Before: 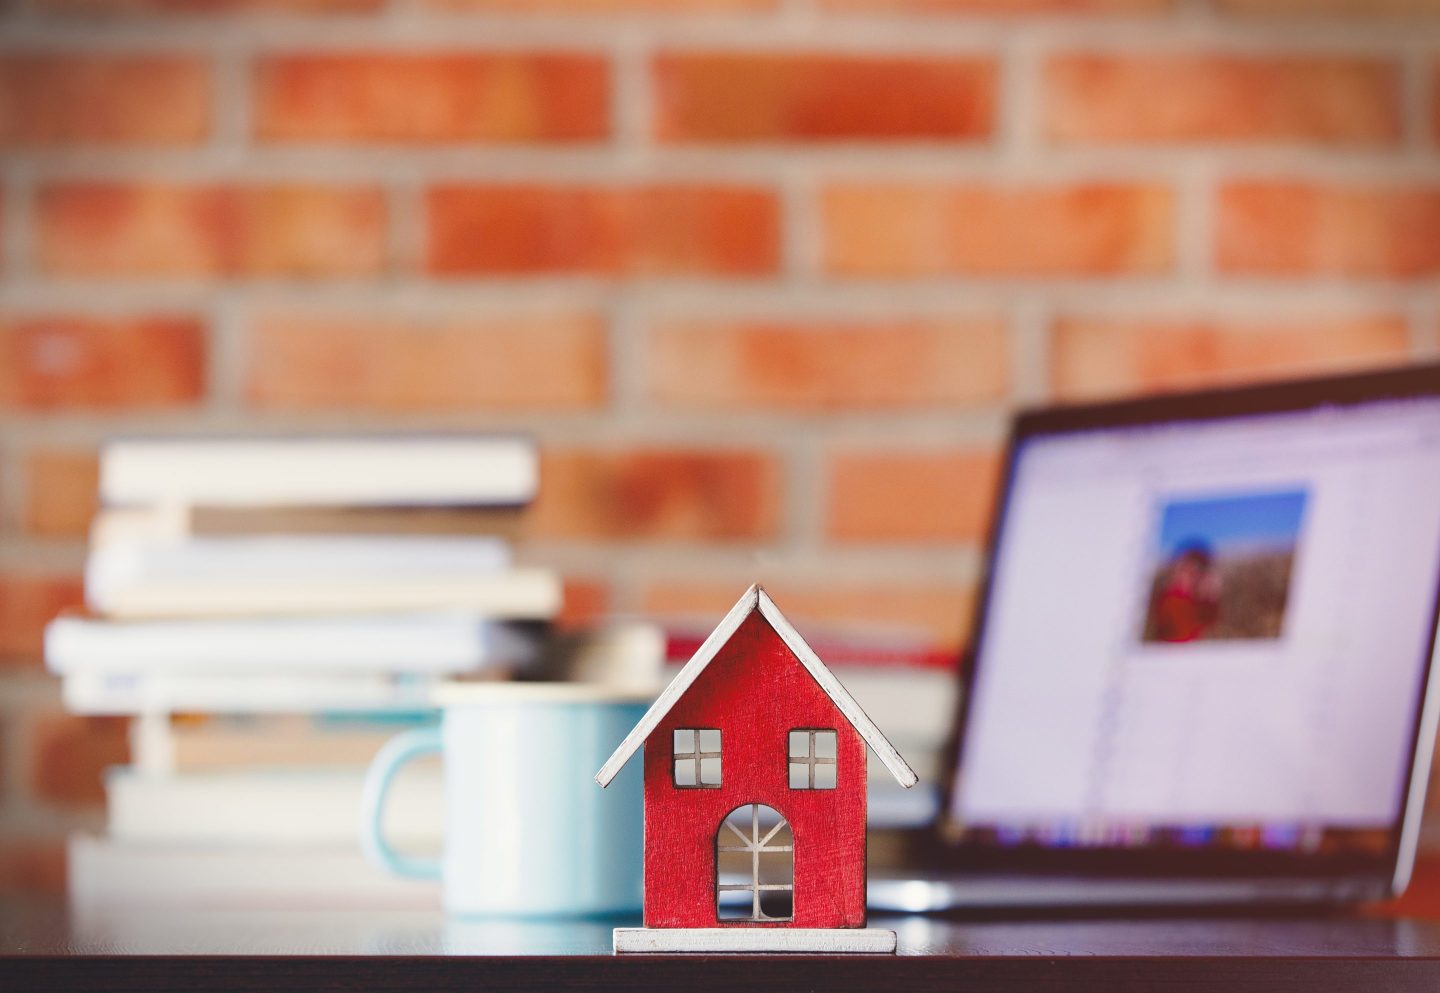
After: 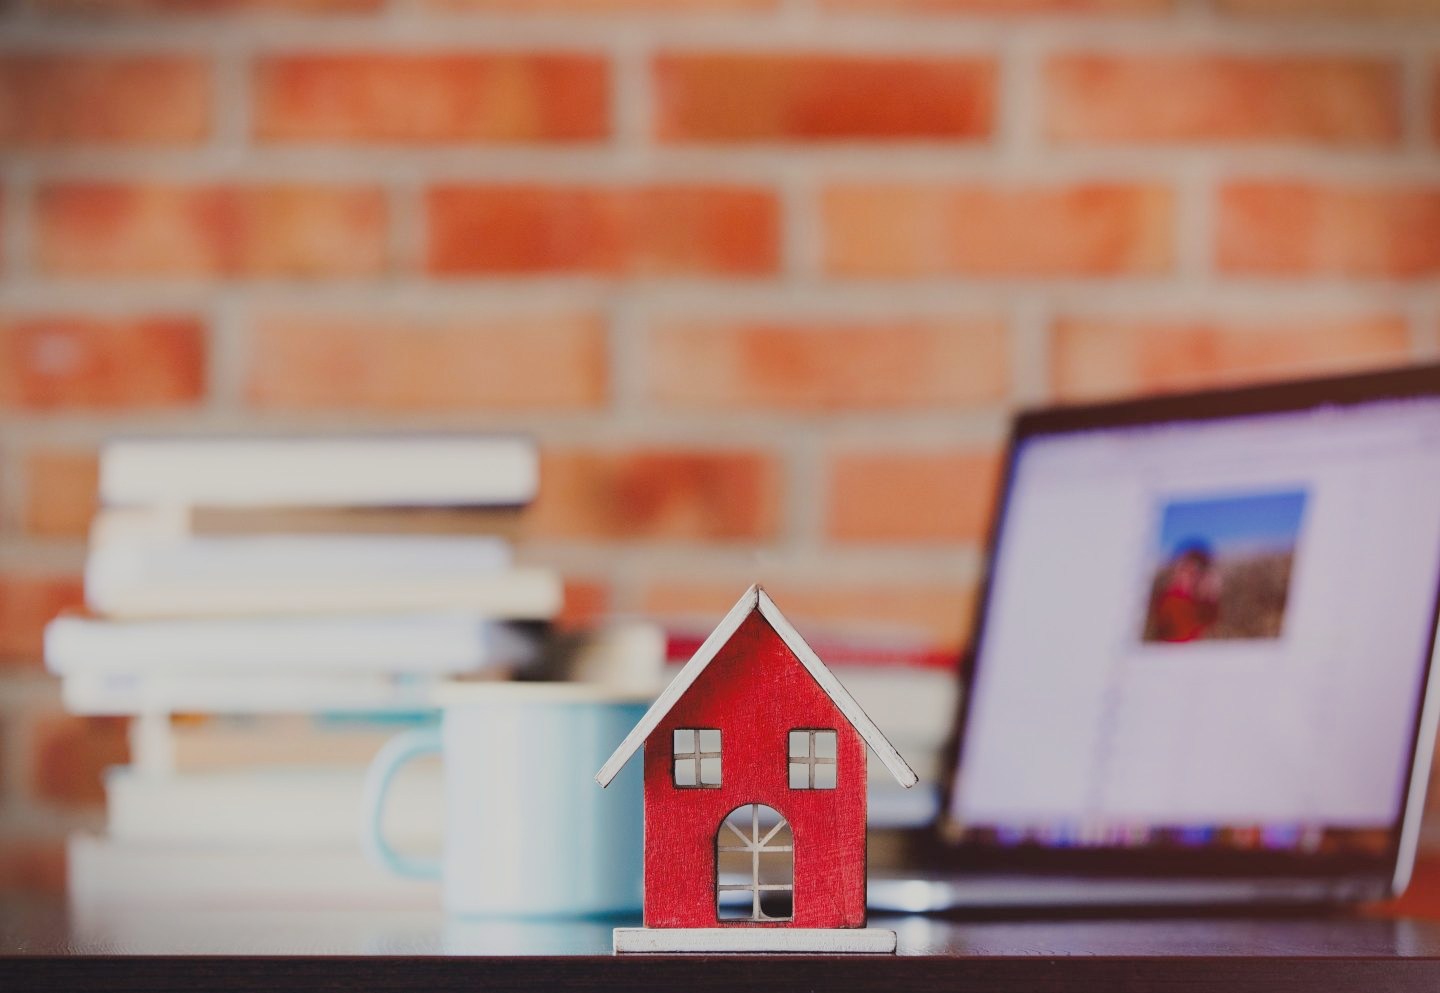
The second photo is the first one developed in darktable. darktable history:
filmic rgb: black relative exposure -16 EV, white relative exposure 6.11 EV, hardness 5.23
